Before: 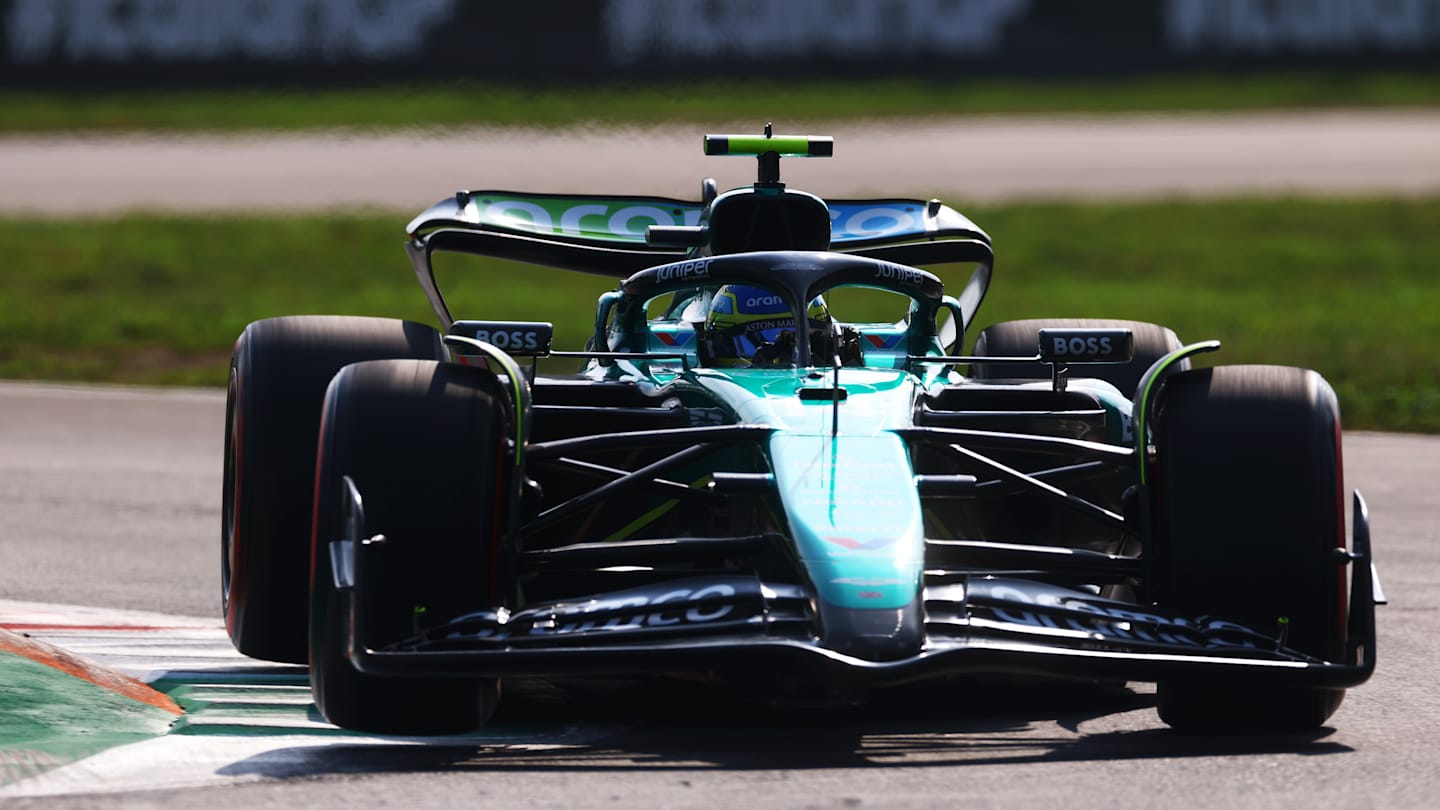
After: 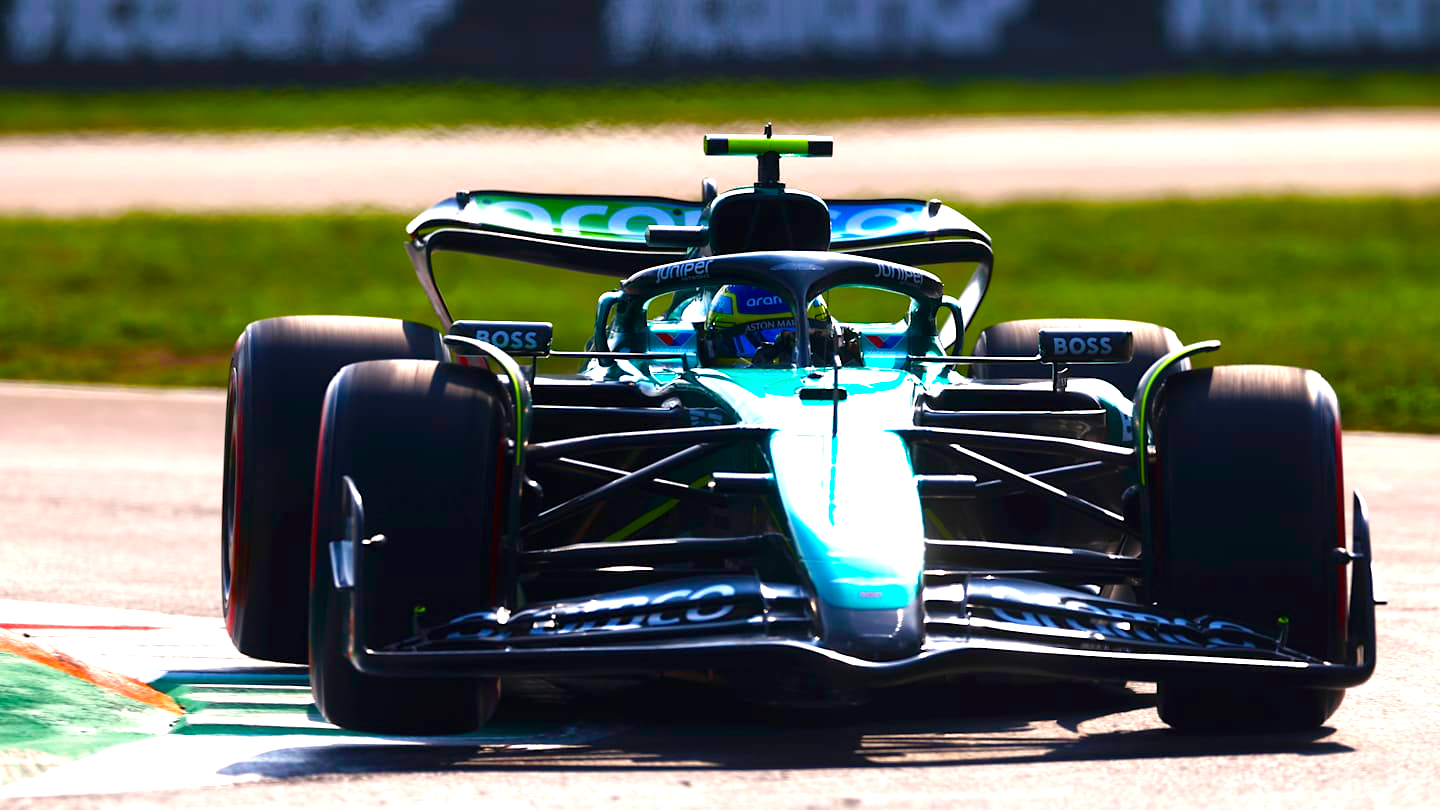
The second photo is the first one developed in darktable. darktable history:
exposure: black level correction 0.001, exposure 0.499 EV, compensate highlight preservation false
color balance rgb: power › luminance -4.002%, power › hue 143.21°, highlights gain › chroma 2.077%, highlights gain › hue 73.14°, perceptual saturation grading › global saturation 25.452%, perceptual saturation grading › highlights -28.947%, perceptual saturation grading › shadows 33.331%, perceptual brilliance grading › global brilliance 19.758%, global vibrance 45.747%
